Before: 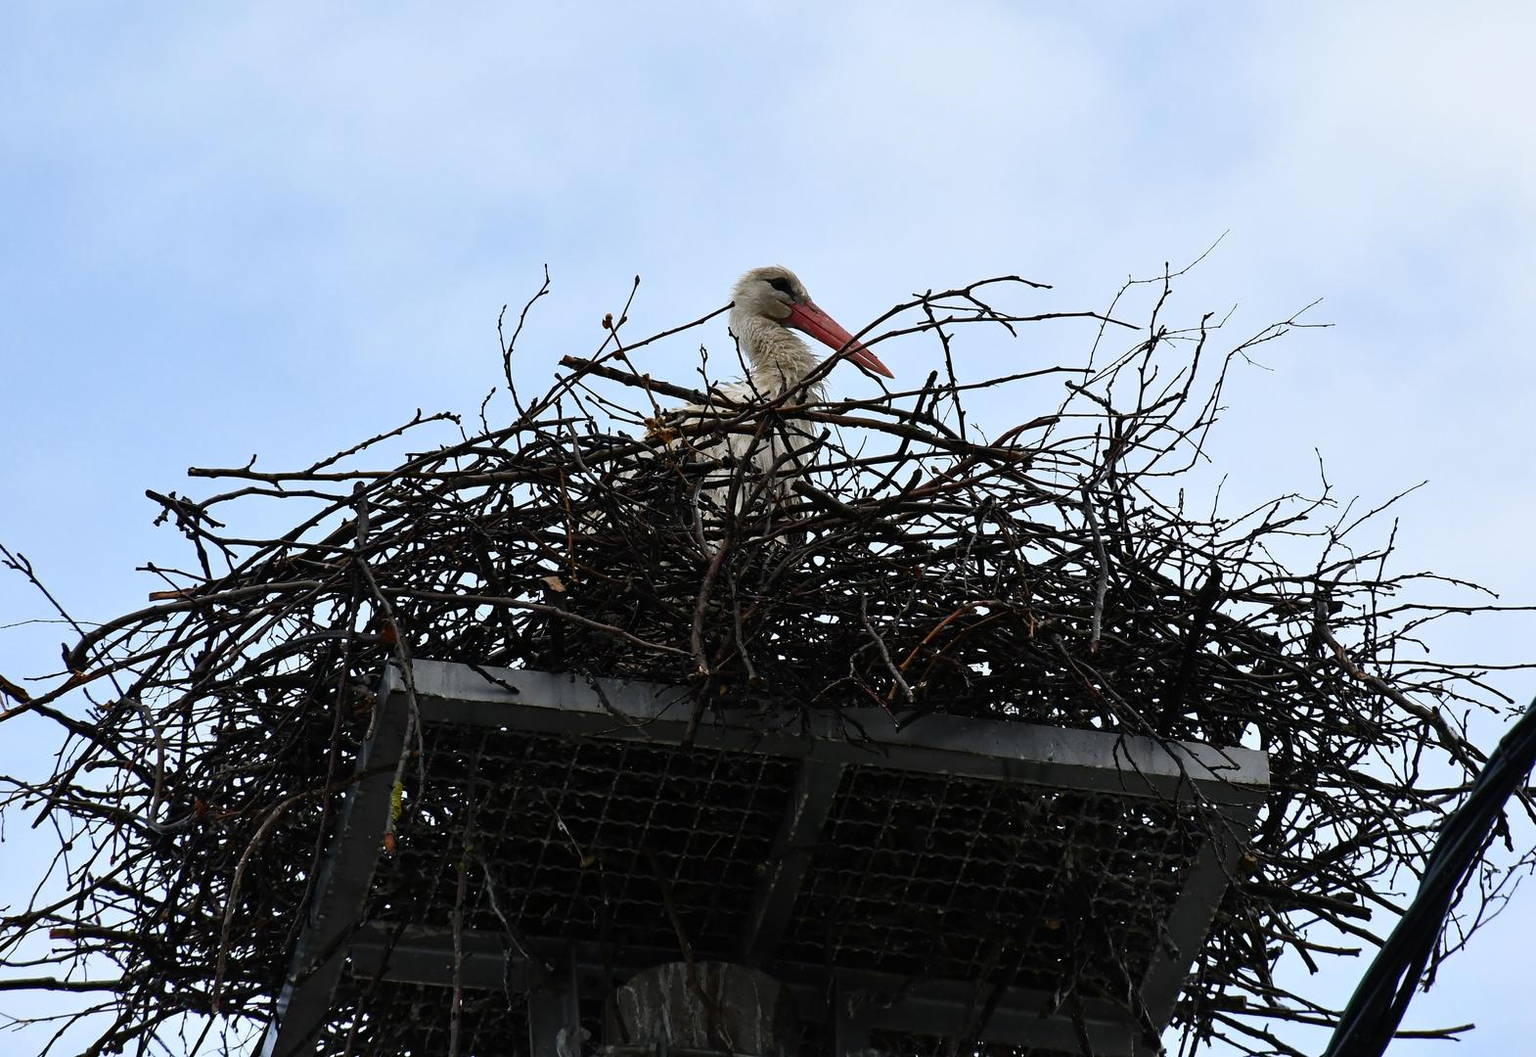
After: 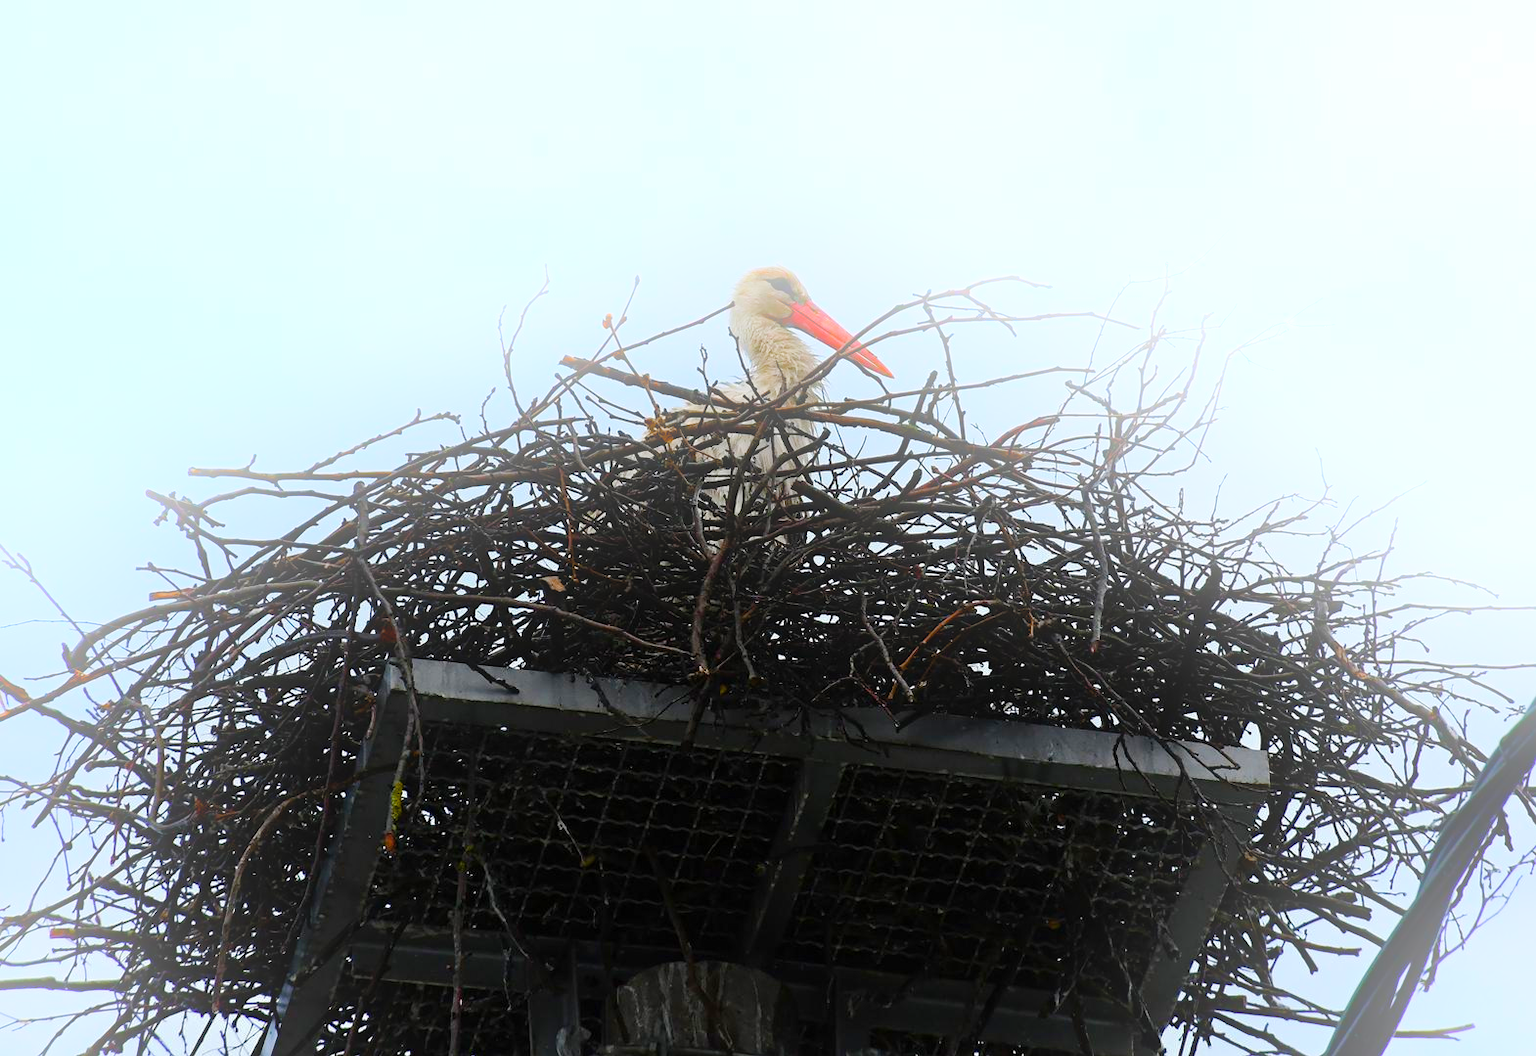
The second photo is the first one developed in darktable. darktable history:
base curve: curves: ch0 [(0, 0) (0.235, 0.266) (0.503, 0.496) (0.786, 0.72) (1, 1)]
color balance rgb: perceptual saturation grading › global saturation 20%, perceptual saturation grading › highlights -25%, perceptual saturation grading › shadows 50%
bloom: on, module defaults
